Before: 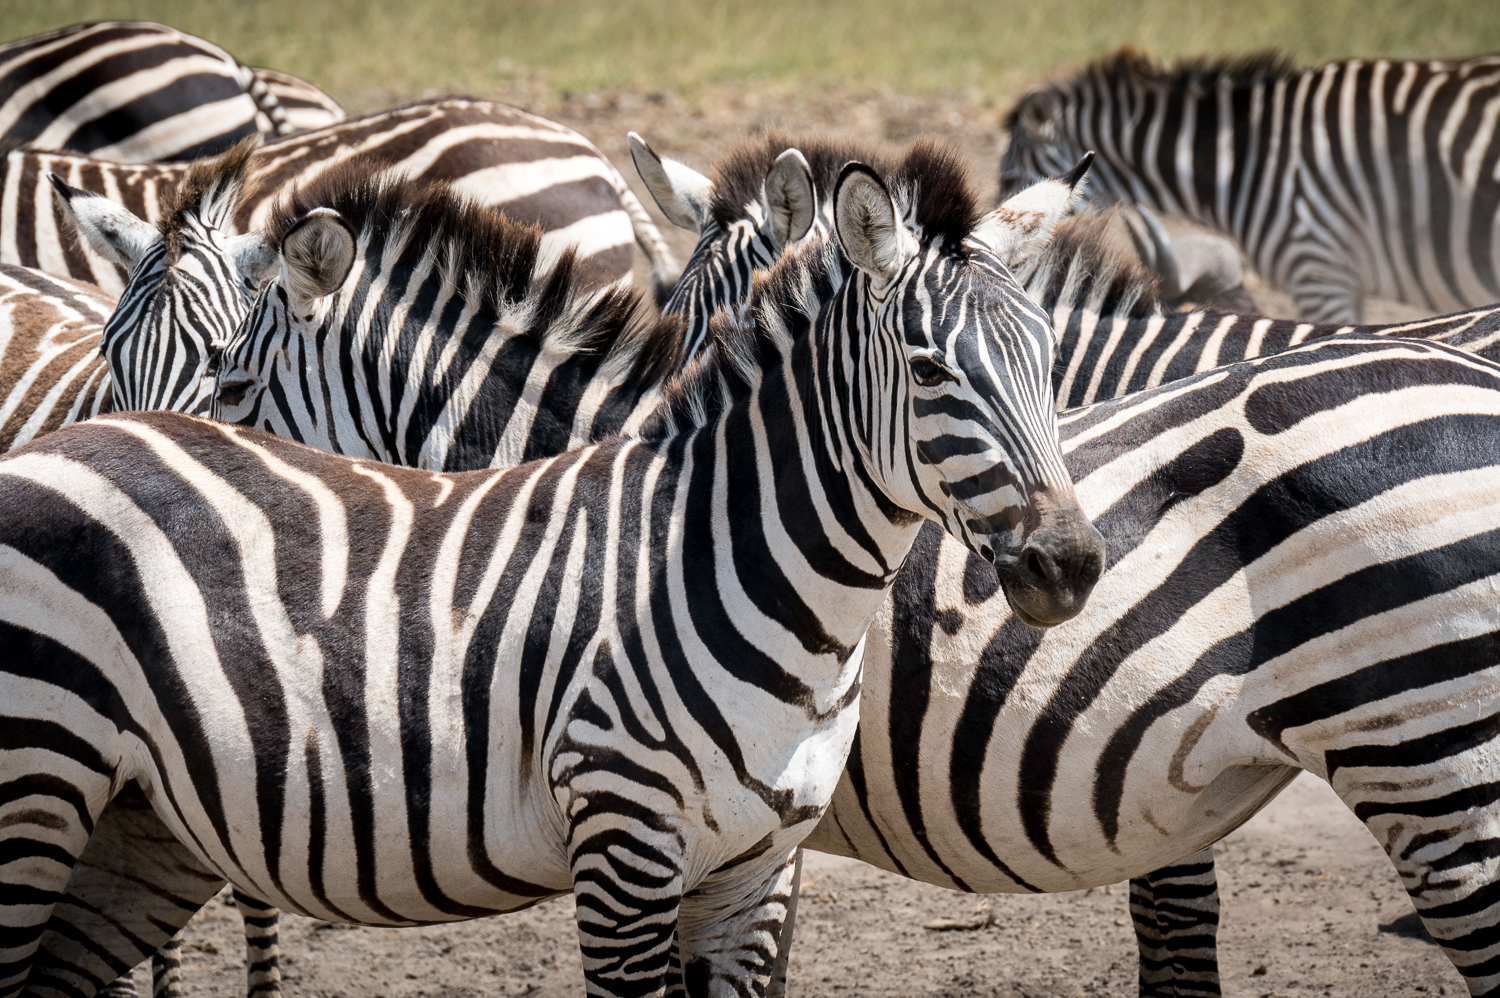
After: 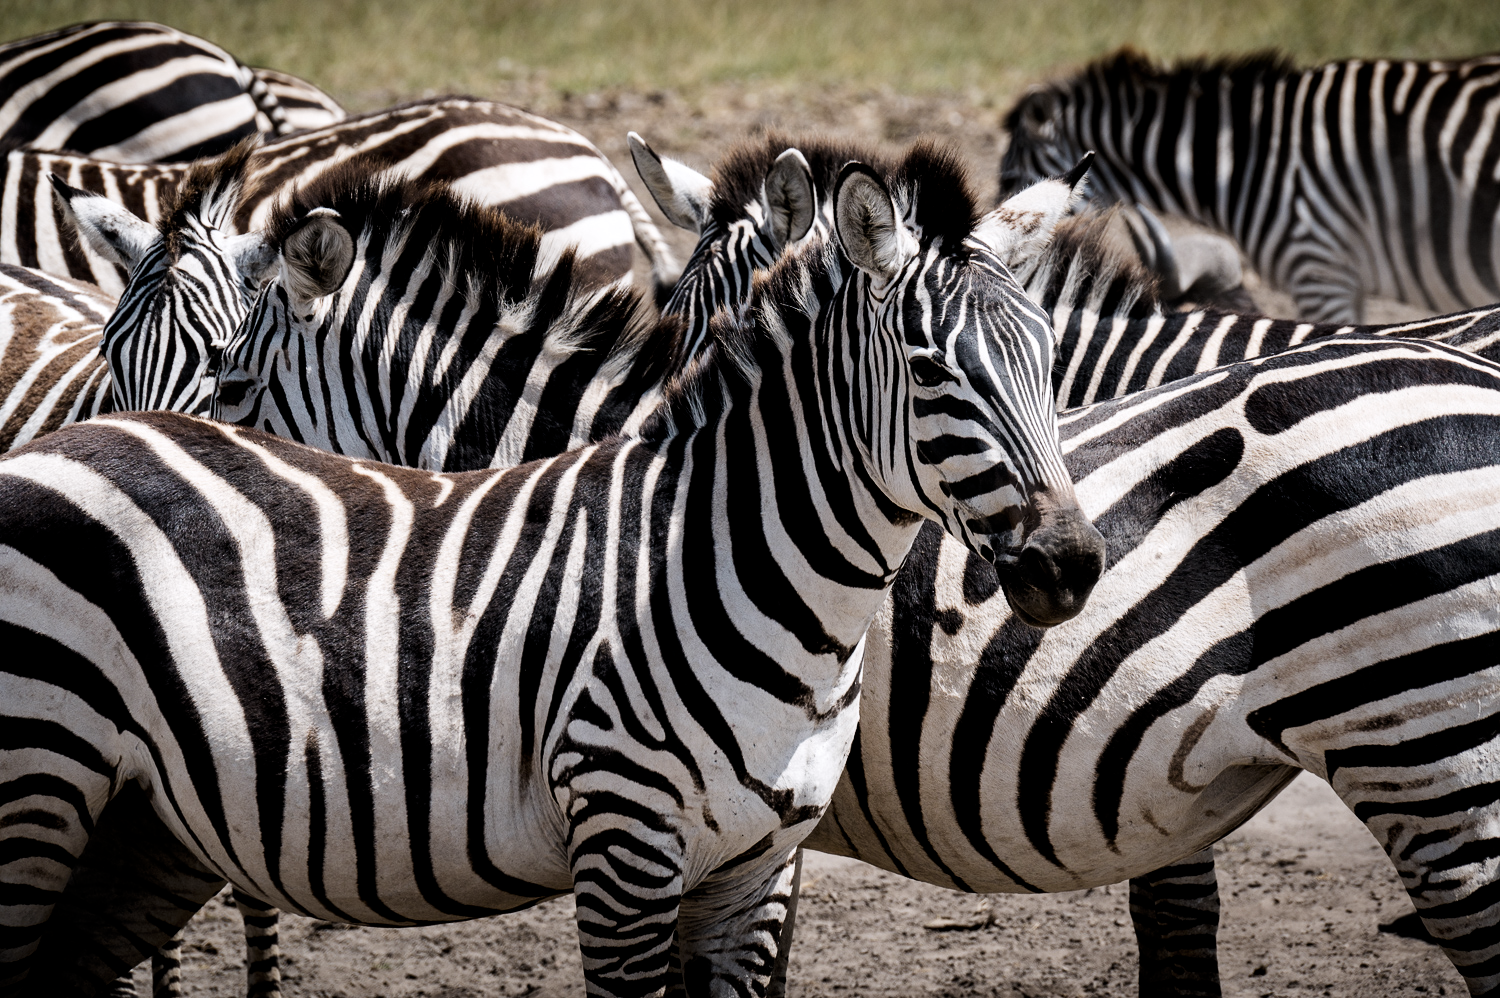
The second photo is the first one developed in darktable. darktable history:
white balance: red 1.004, blue 1.024
filmic rgb: middle gray luminance 30%, black relative exposure -9 EV, white relative exposure 7 EV, threshold 6 EV, target black luminance 0%, hardness 2.94, latitude 2.04%, contrast 0.963, highlights saturation mix 5%, shadows ↔ highlights balance 12.16%, add noise in highlights 0, preserve chrominance no, color science v3 (2019), use custom middle-gray values true, iterations of high-quality reconstruction 0, contrast in highlights soft, enable highlight reconstruction true
levels: mode automatic, black 8.58%, gray 59.42%, levels [0, 0.445, 1]
